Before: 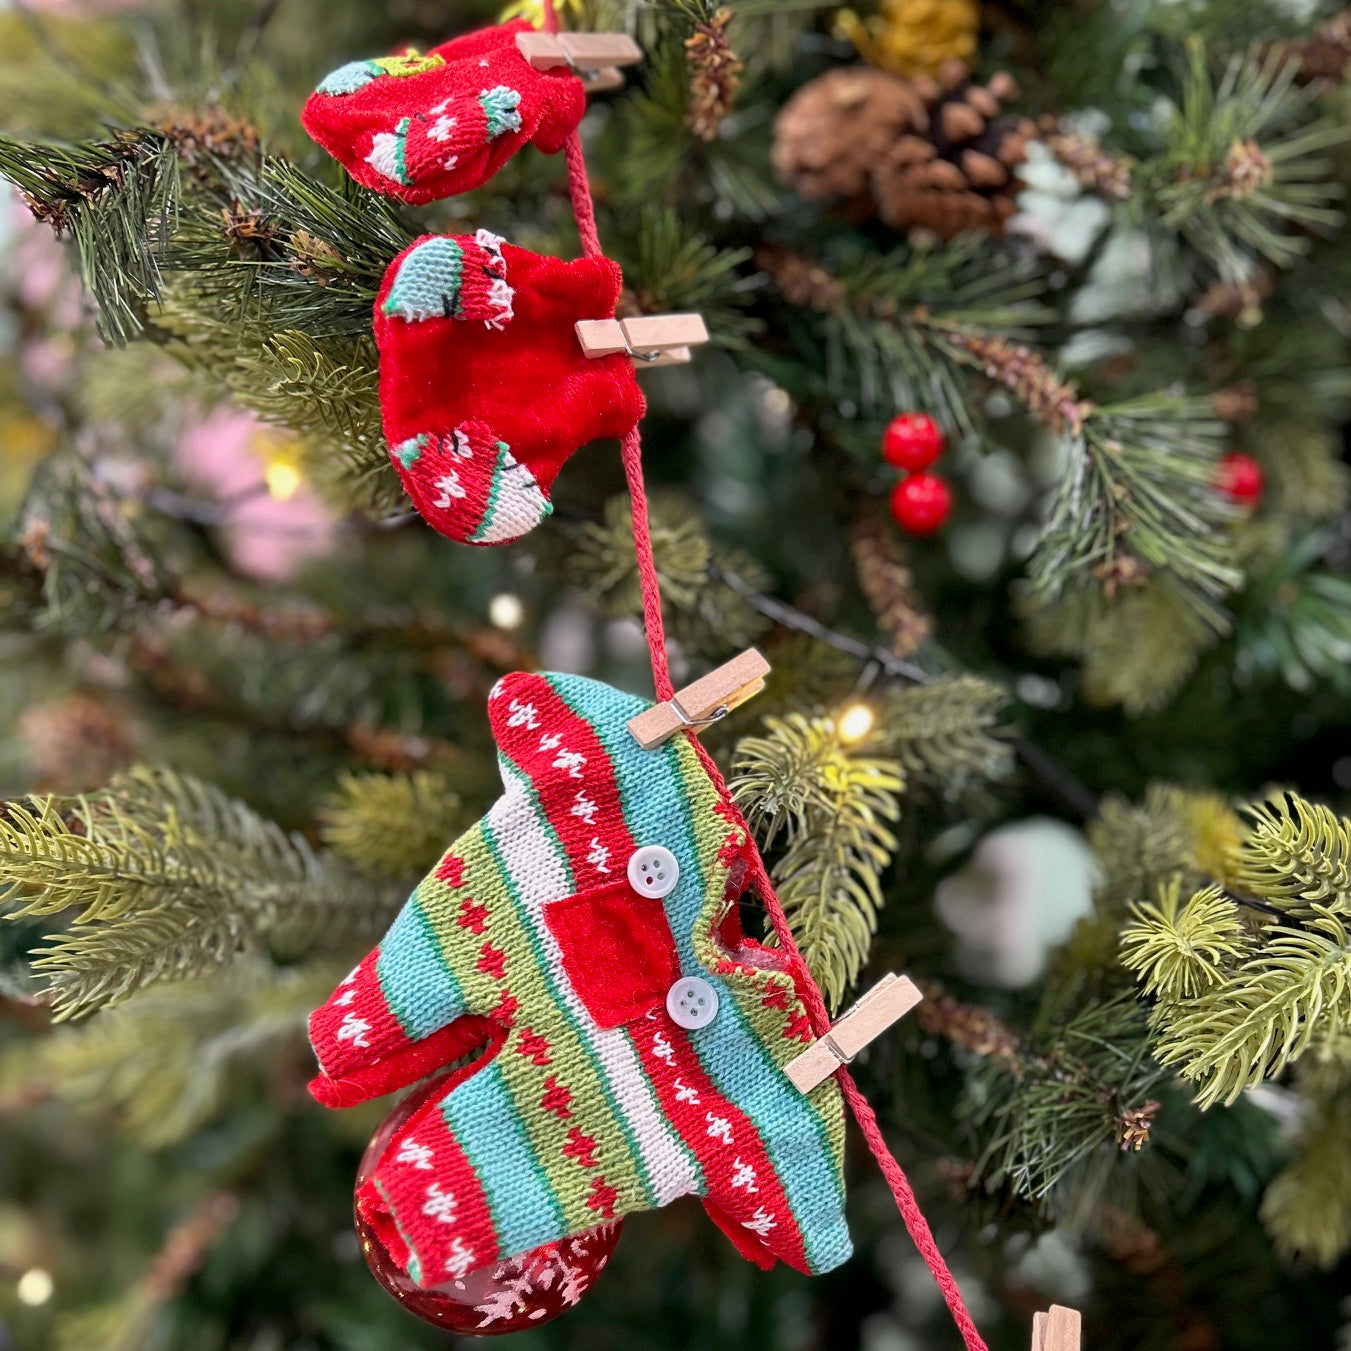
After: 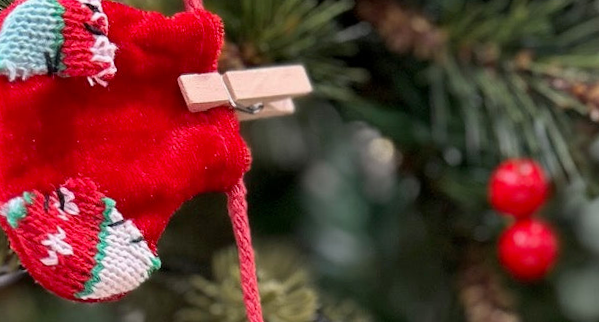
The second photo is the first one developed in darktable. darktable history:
crop: left 28.64%, top 16.832%, right 26.637%, bottom 58.055%
rotate and perspective: rotation -1.42°, crop left 0.016, crop right 0.984, crop top 0.035, crop bottom 0.965
